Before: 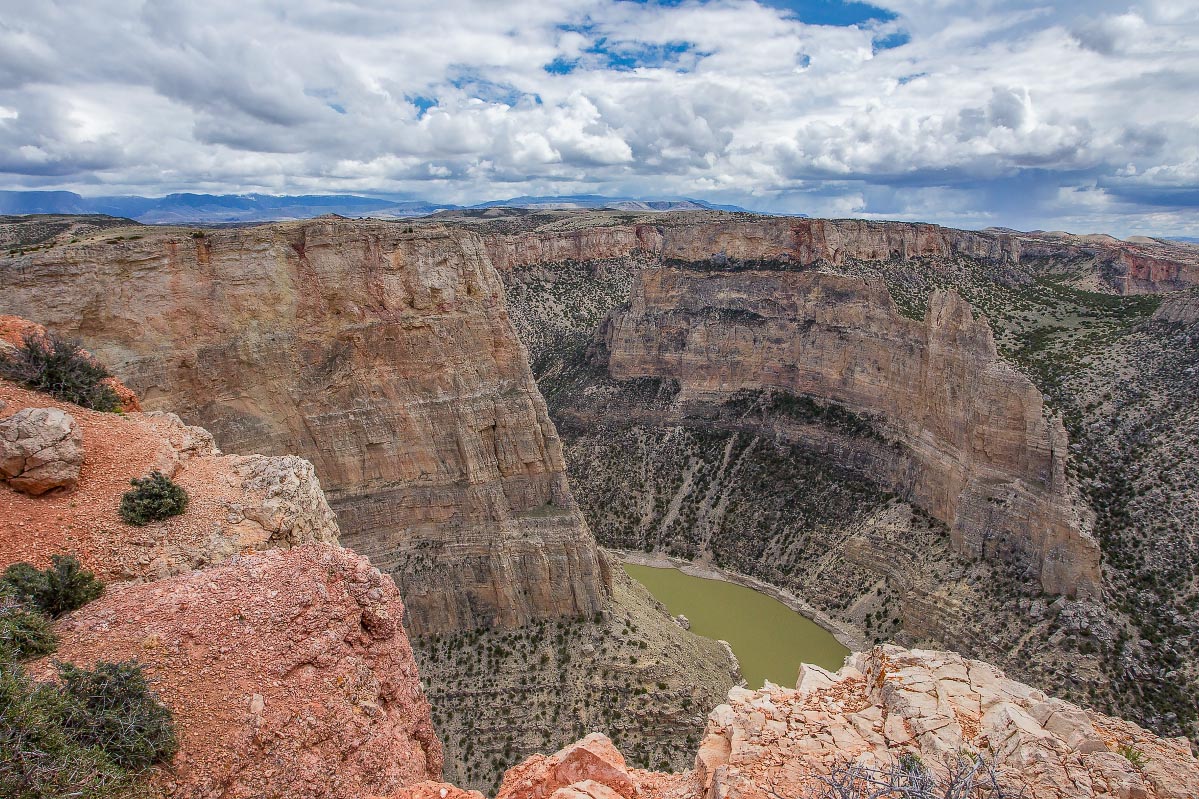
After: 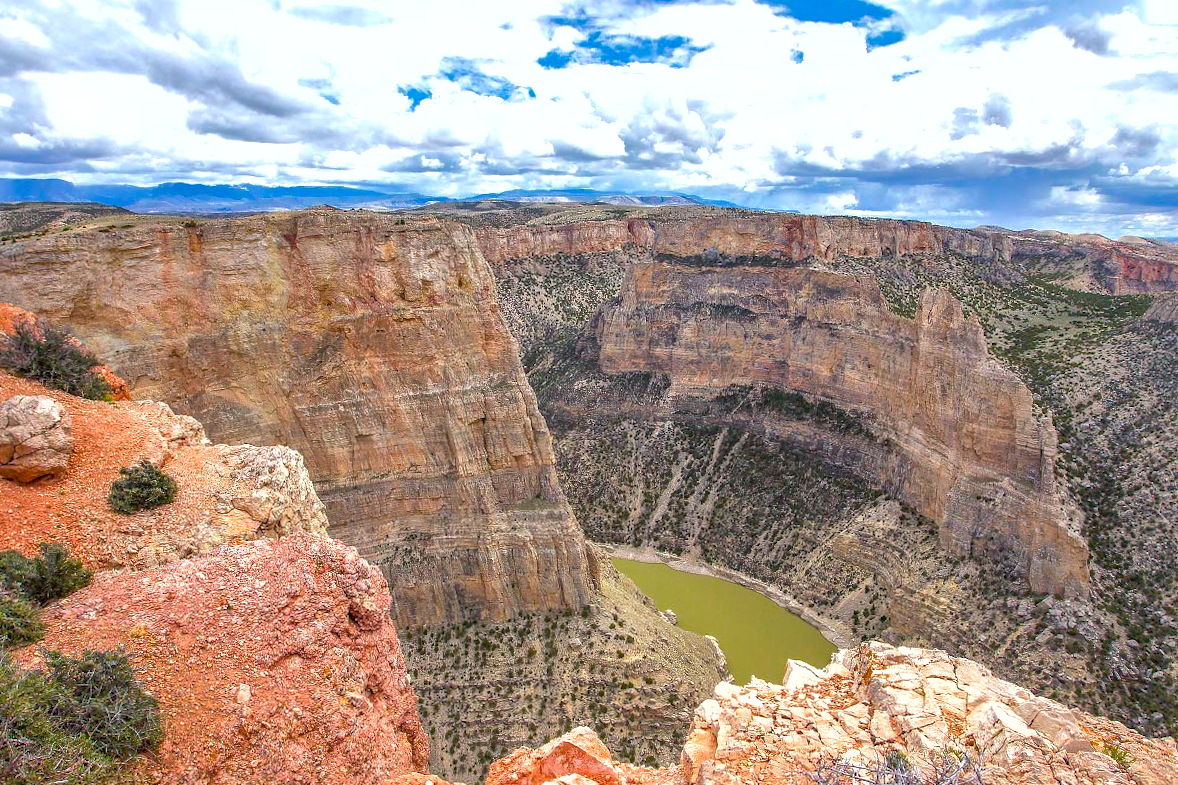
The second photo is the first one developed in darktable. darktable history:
color balance rgb: perceptual saturation grading › global saturation 31.183%, perceptual brilliance grading › global brilliance 24.862%
crop and rotate: angle -0.651°
shadows and highlights: on, module defaults
